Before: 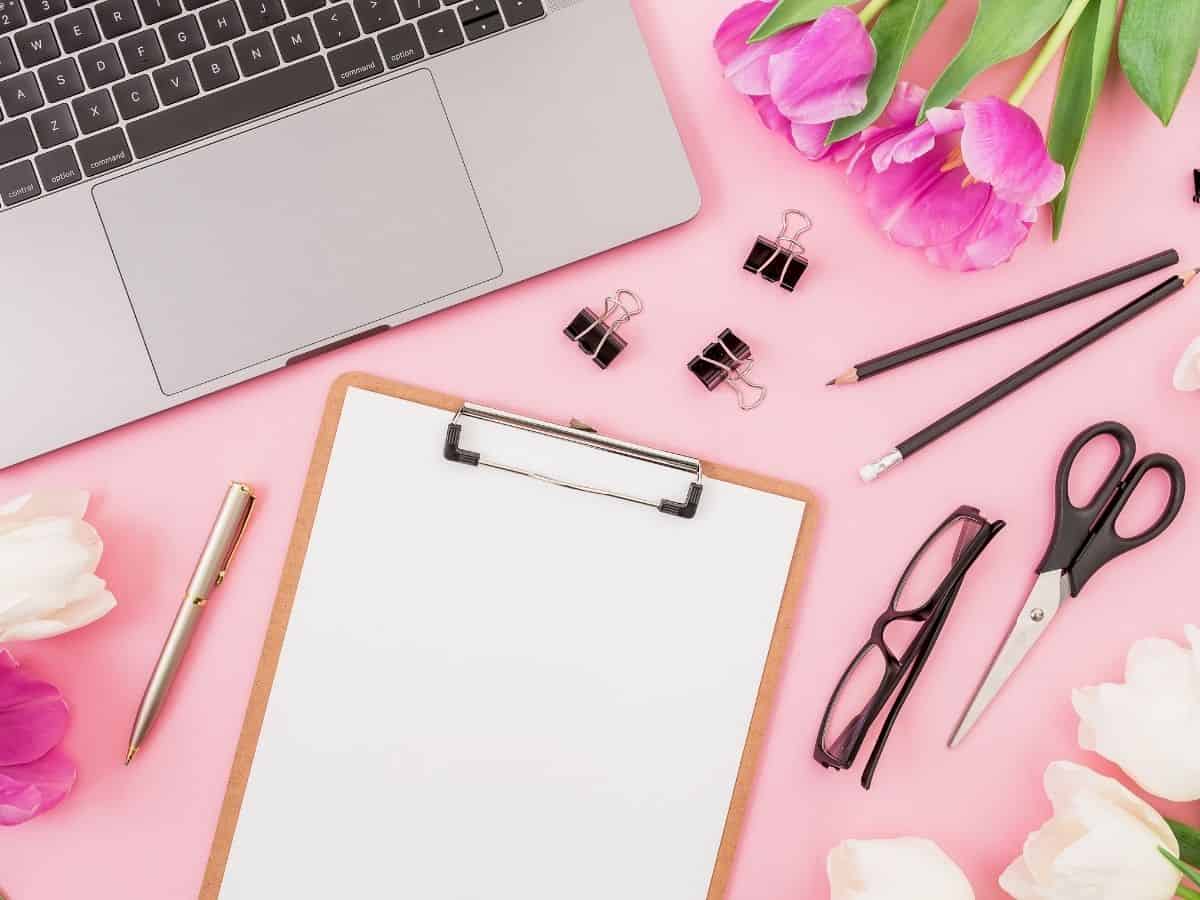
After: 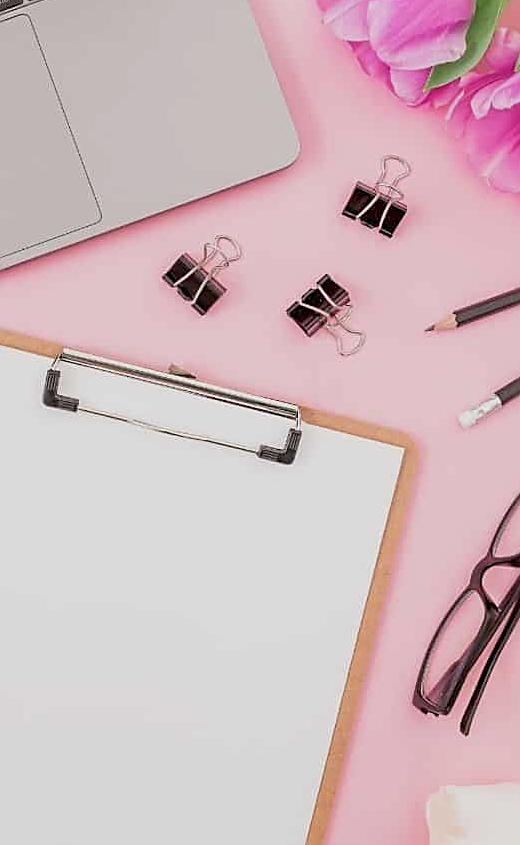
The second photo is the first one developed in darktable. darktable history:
crop: left 33.452%, top 6.025%, right 23.155%
color balance: contrast -15%
sharpen: on, module defaults
